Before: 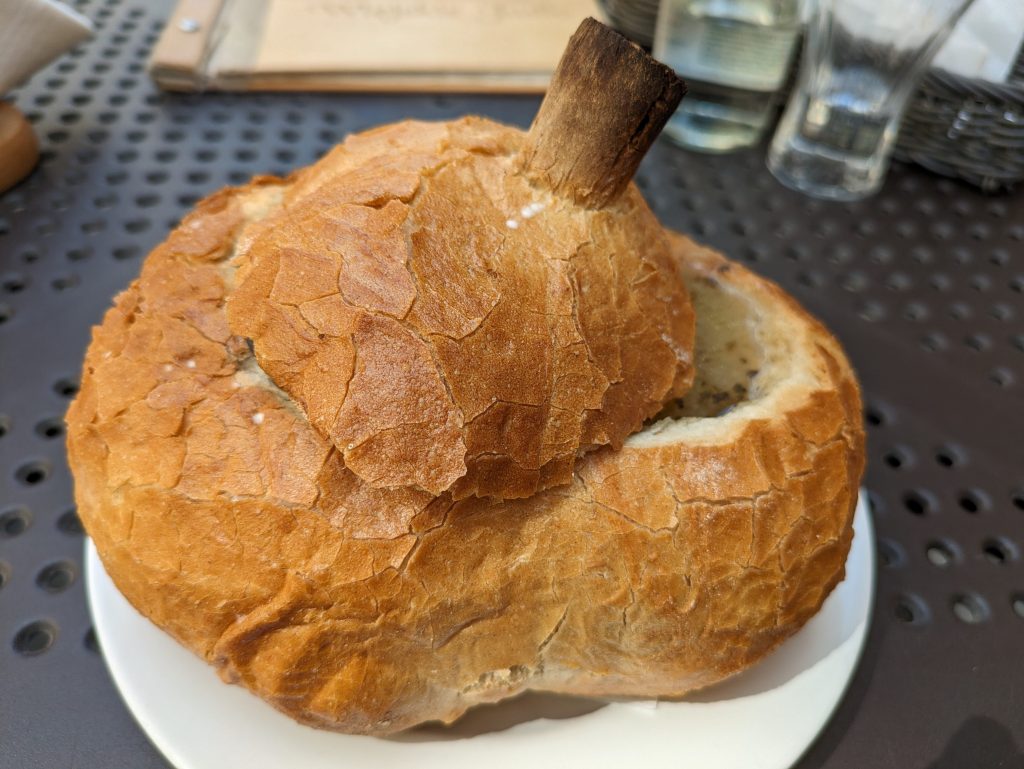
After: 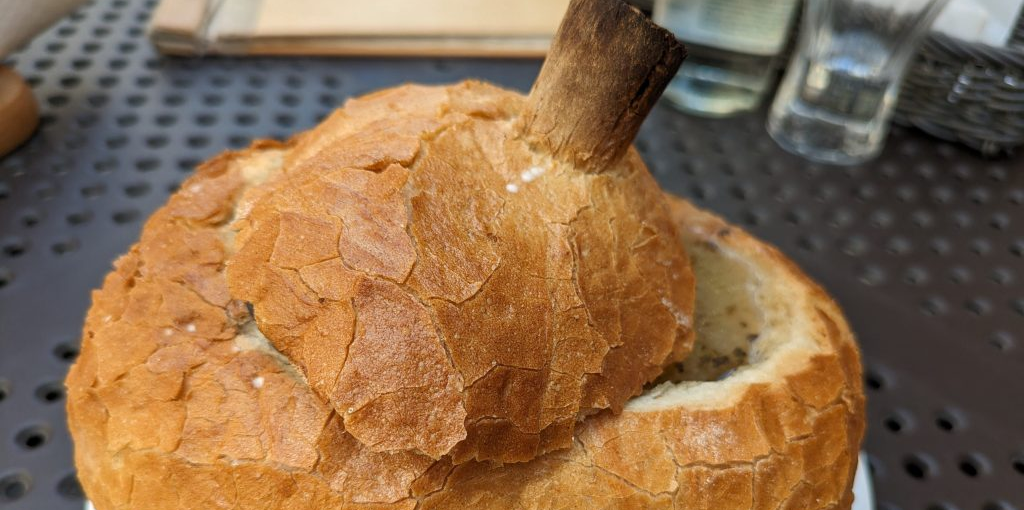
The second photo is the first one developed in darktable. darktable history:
crop and rotate: top 4.8%, bottom 28.784%
